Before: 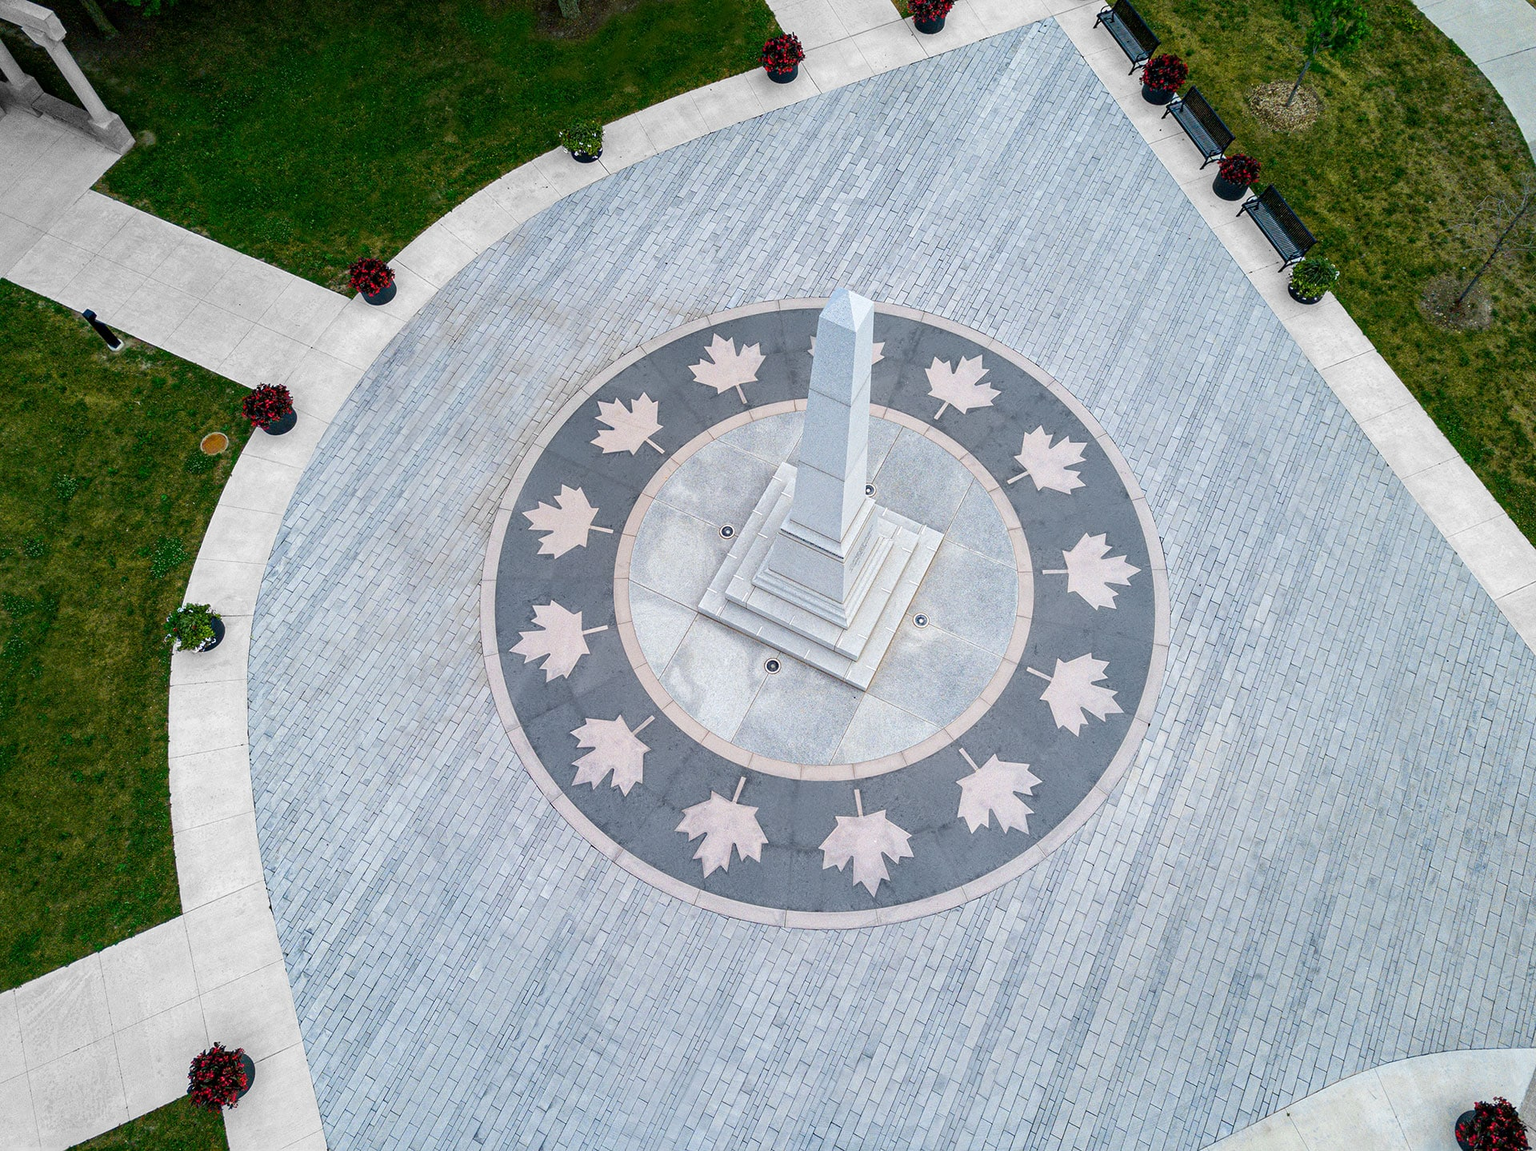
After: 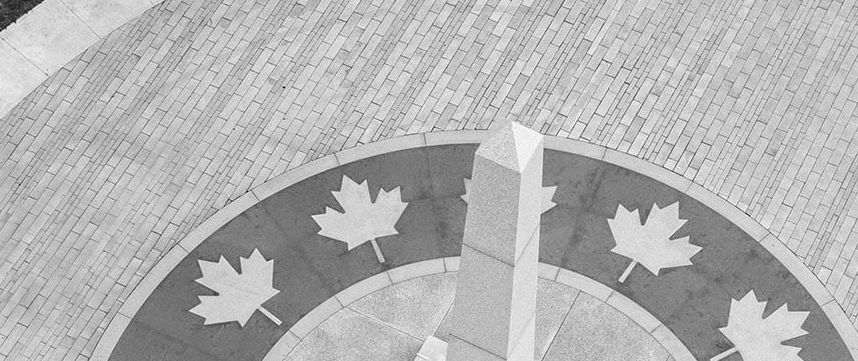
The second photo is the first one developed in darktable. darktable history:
crop: left 28.64%, top 16.832%, right 26.637%, bottom 58.055%
monochrome: a 1.94, b -0.638
